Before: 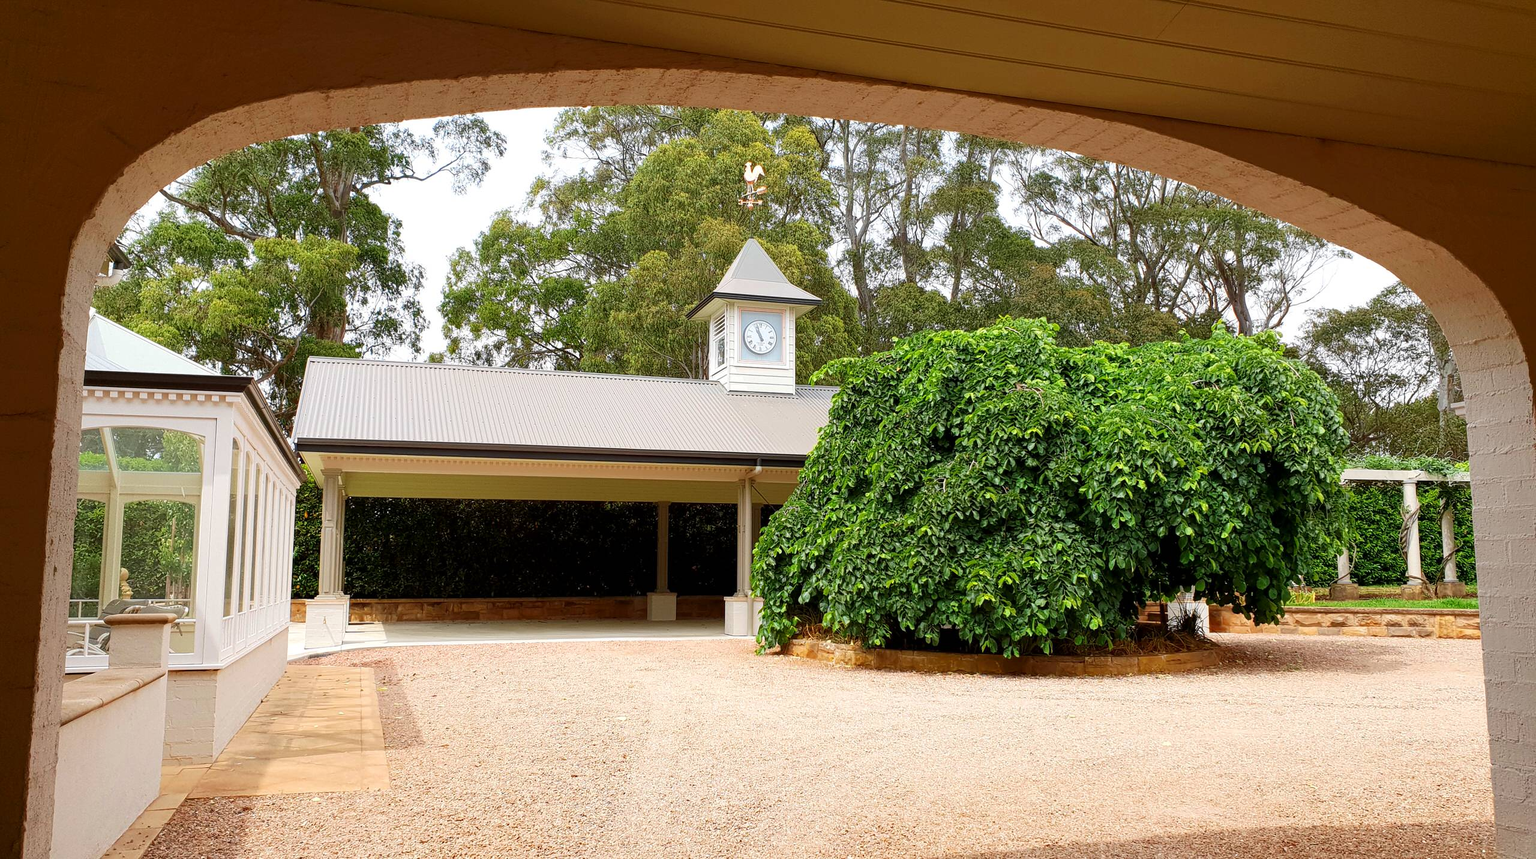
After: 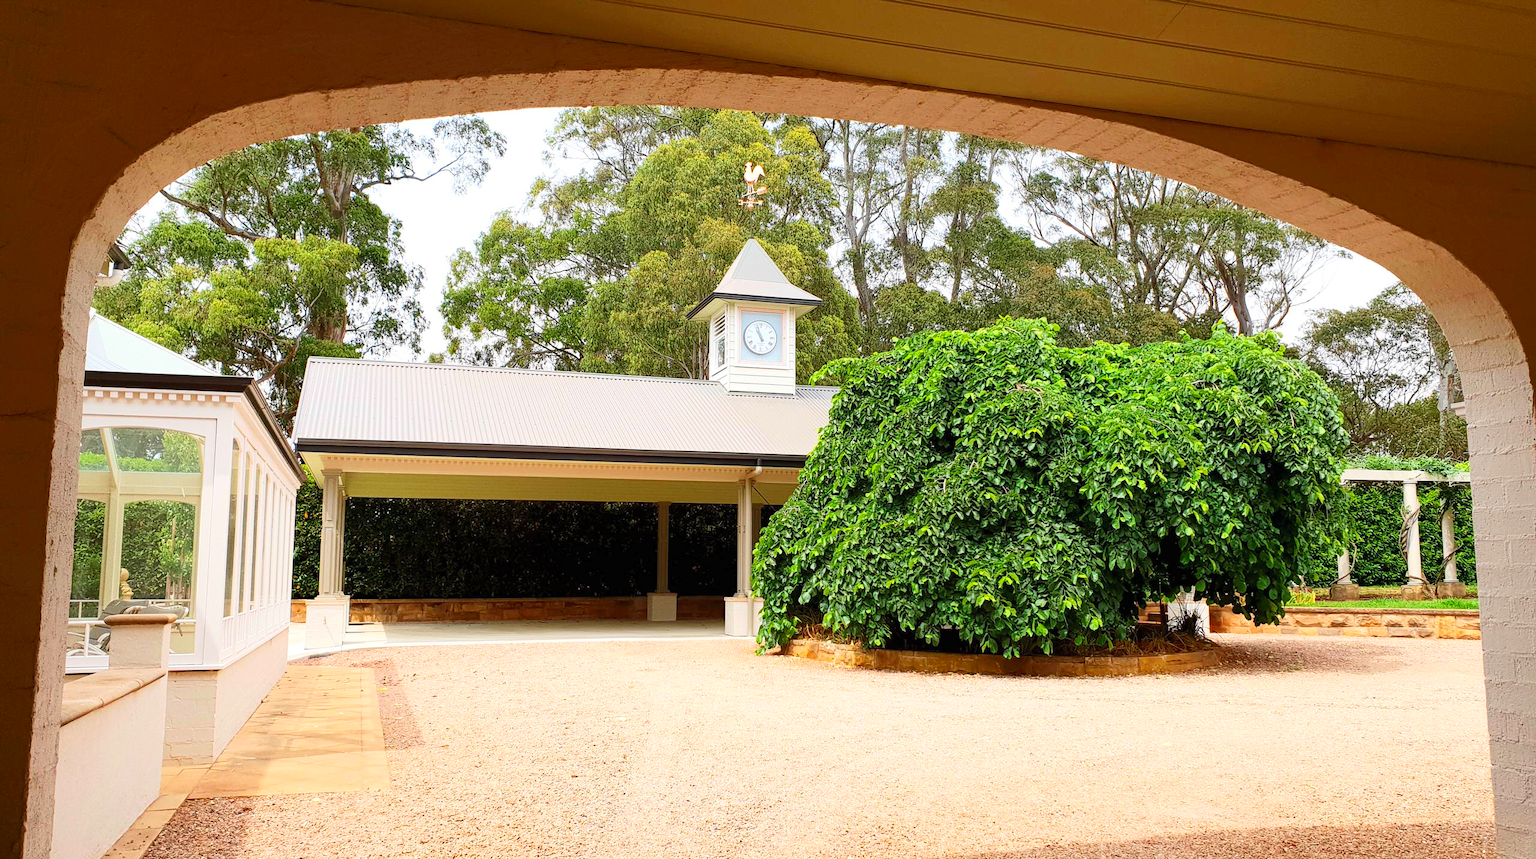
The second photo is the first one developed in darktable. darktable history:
contrast brightness saturation: contrast 0.197, brightness 0.159, saturation 0.219
